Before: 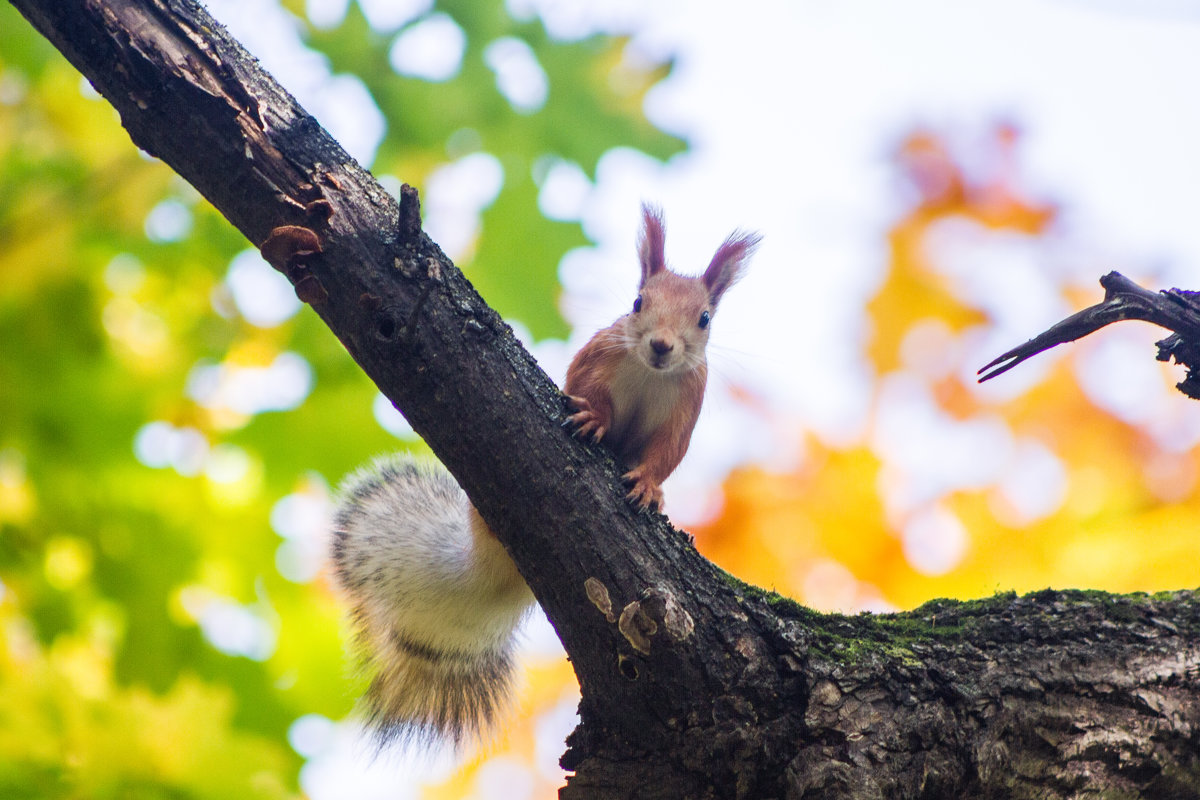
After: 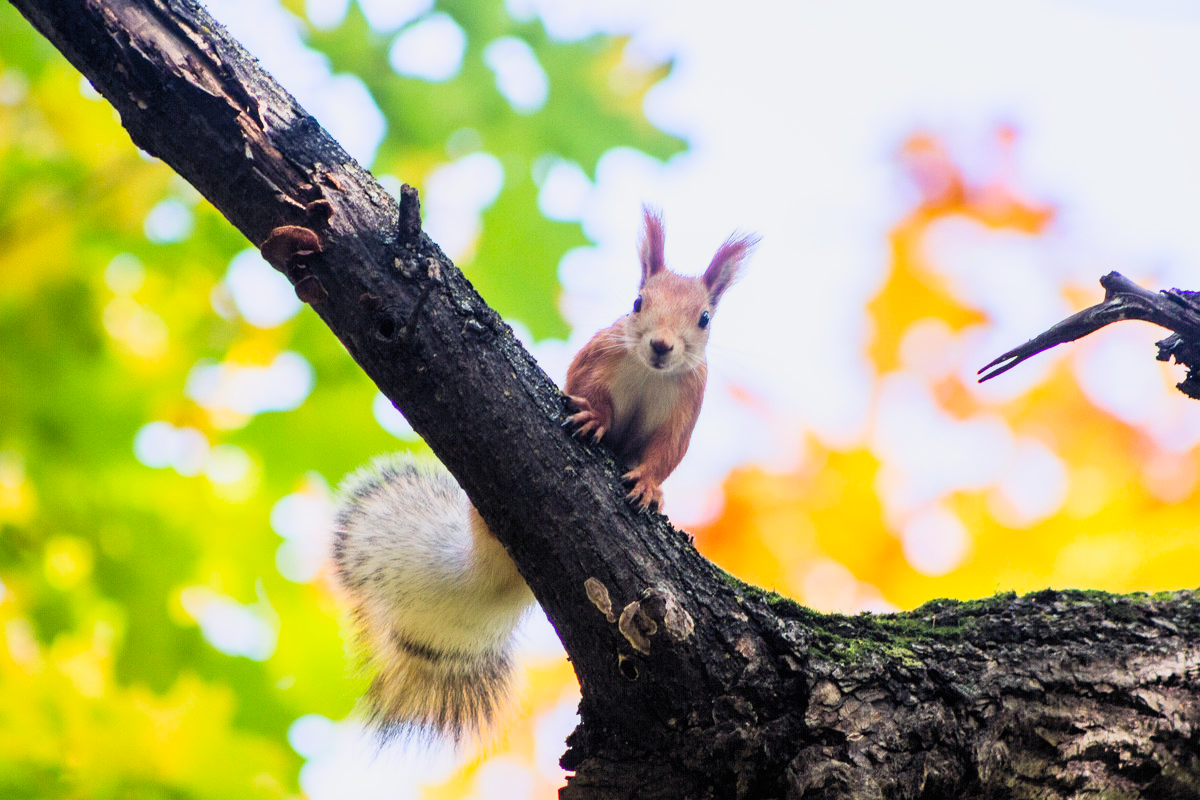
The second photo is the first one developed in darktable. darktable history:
contrast brightness saturation: contrast 0.198, brightness 0.163, saturation 0.222
filmic rgb: black relative exposure -5.76 EV, white relative exposure 3.39 EV, hardness 3.67
